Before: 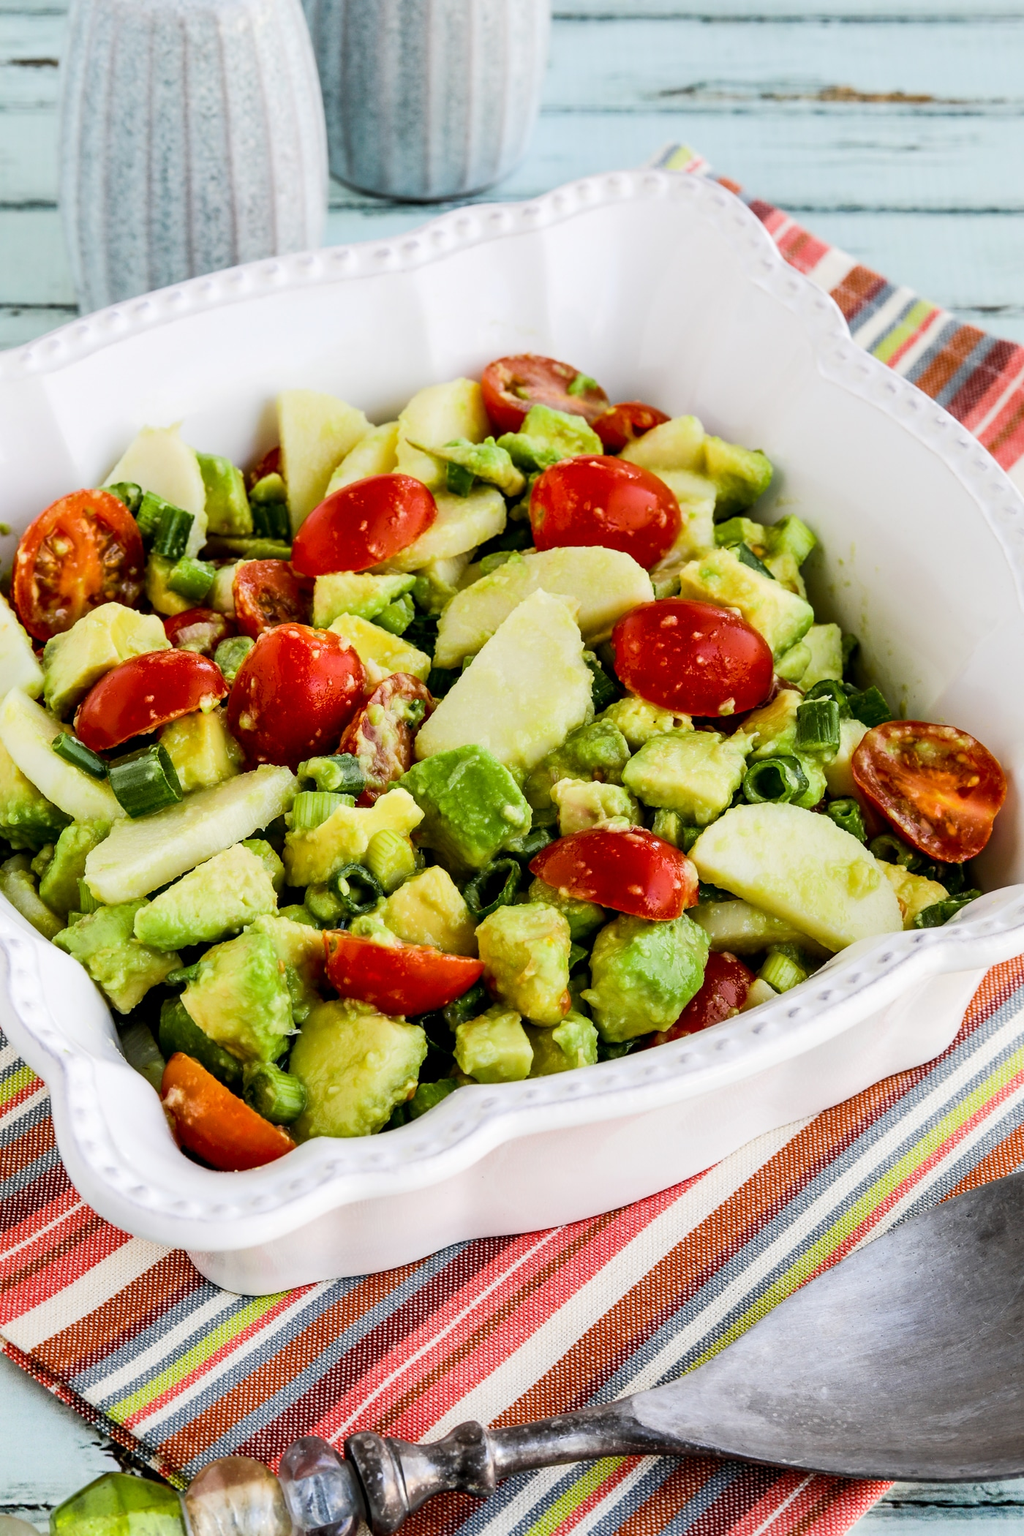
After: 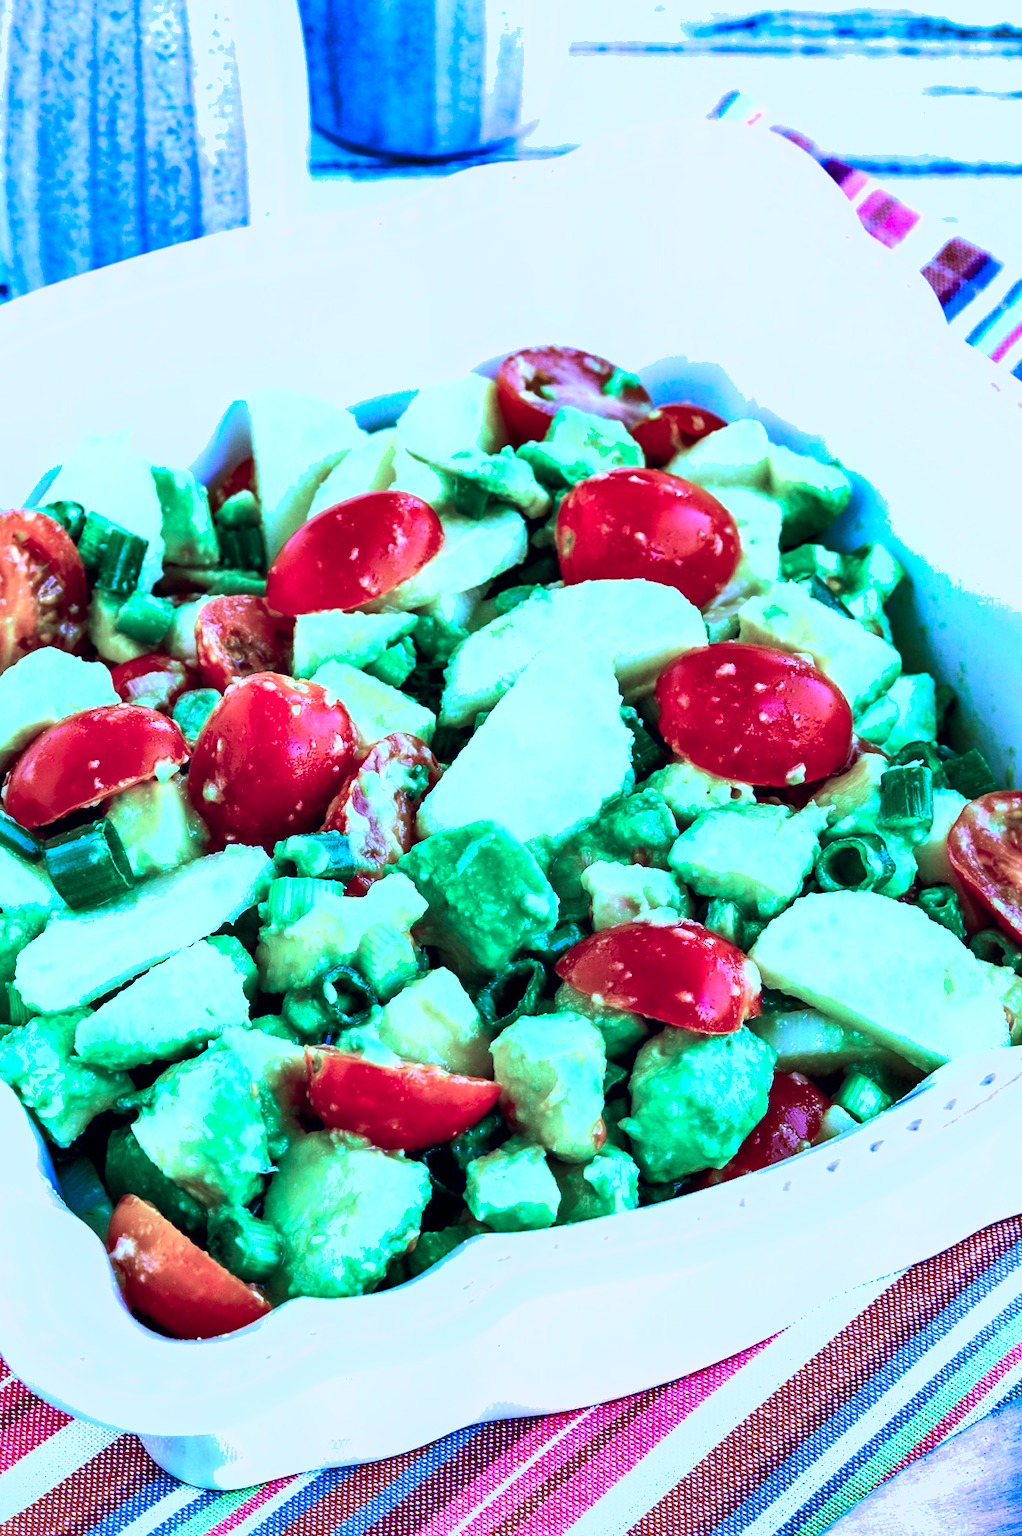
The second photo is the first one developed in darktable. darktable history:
color calibration: output R [0.948, 0.091, -0.04, 0], output G [-0.3, 1.384, -0.085, 0], output B [-0.108, 0.061, 1.08, 0], illuminant as shot in camera, x 0.484, y 0.43, temperature 2405.29 K
shadows and highlights: low approximation 0.01, soften with gaussian
exposure: black level correction 0, exposure 0.9 EV, compensate highlight preservation false
crop and rotate: left 7.196%, top 4.574%, right 10.605%, bottom 13.178%
